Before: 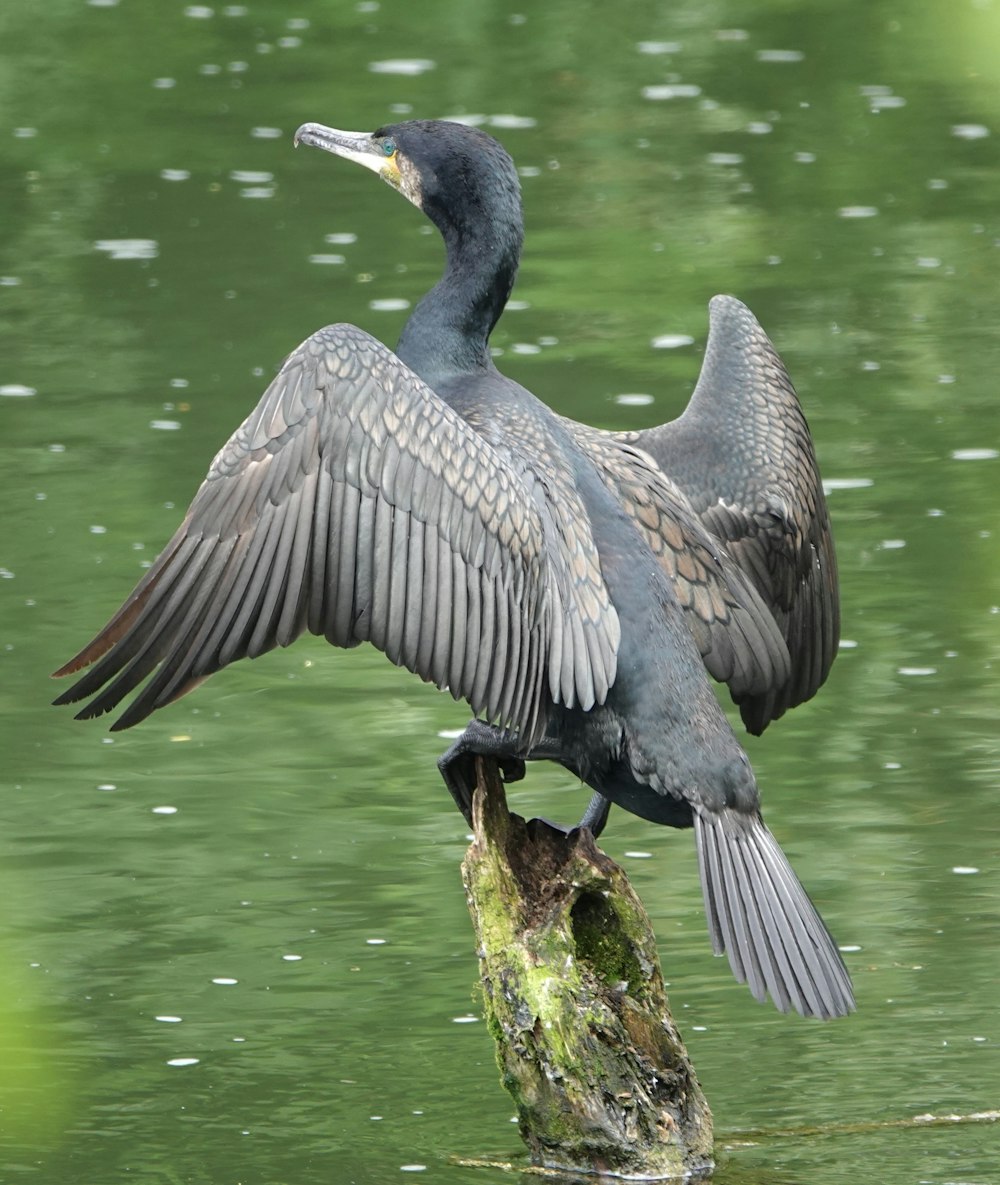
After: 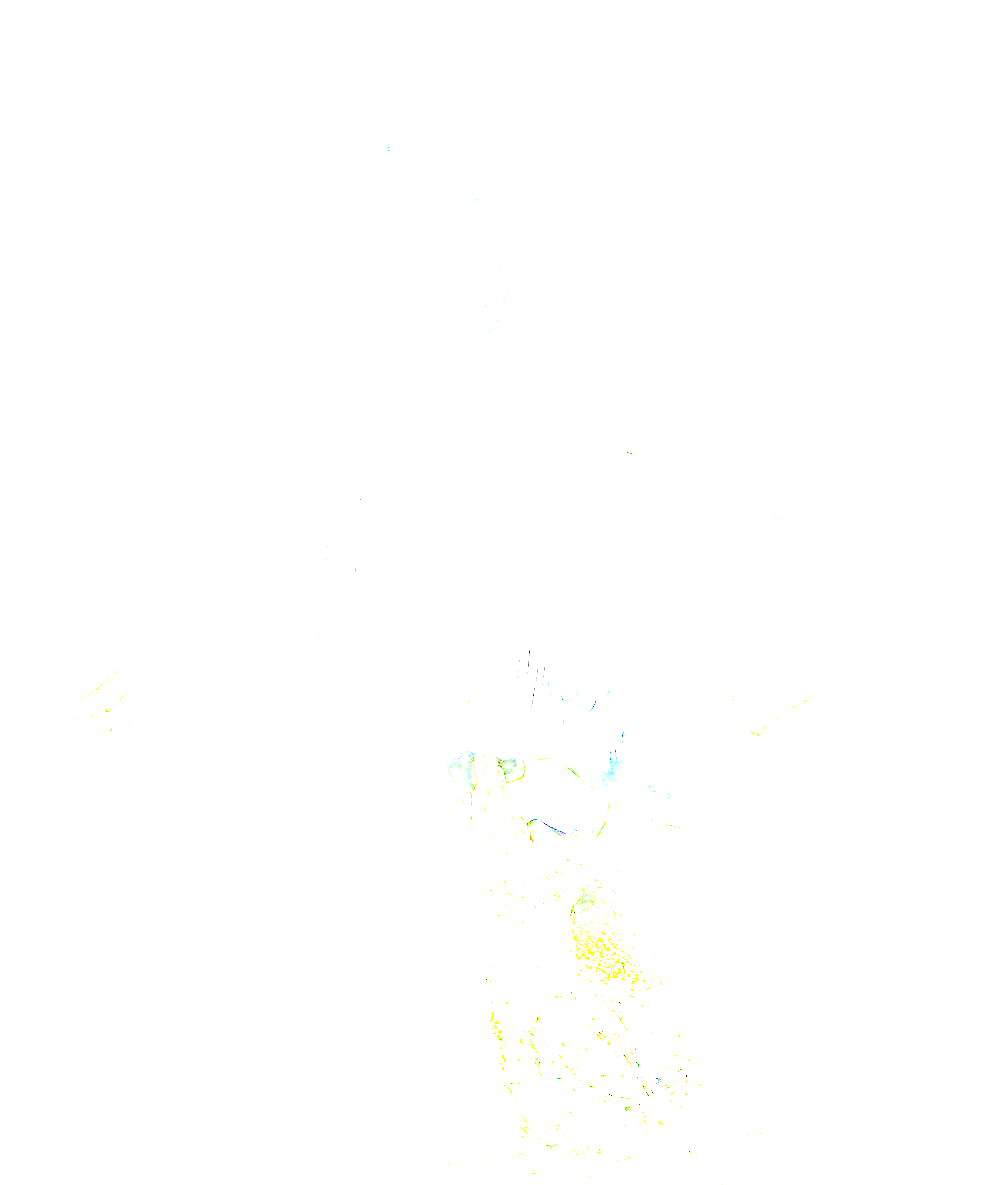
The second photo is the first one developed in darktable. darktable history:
exposure: exposure 7.94 EV, compensate exposure bias true, compensate highlight preservation false
